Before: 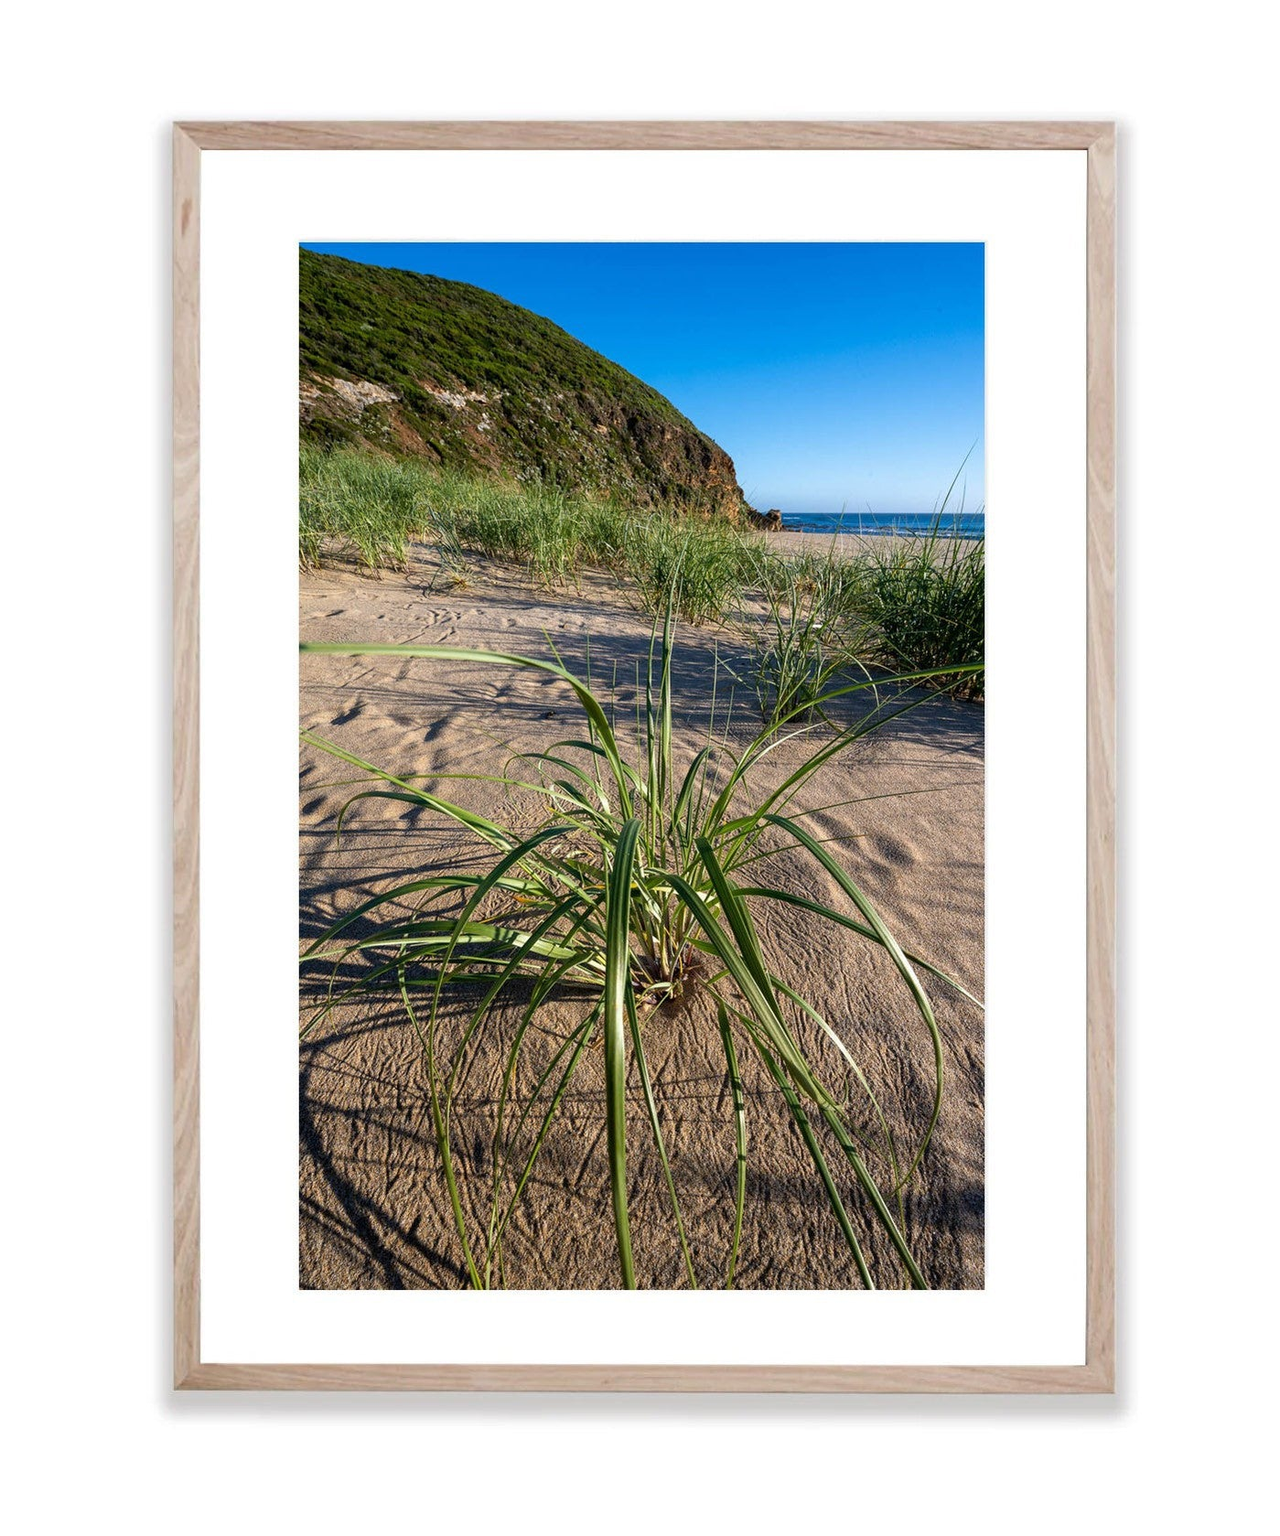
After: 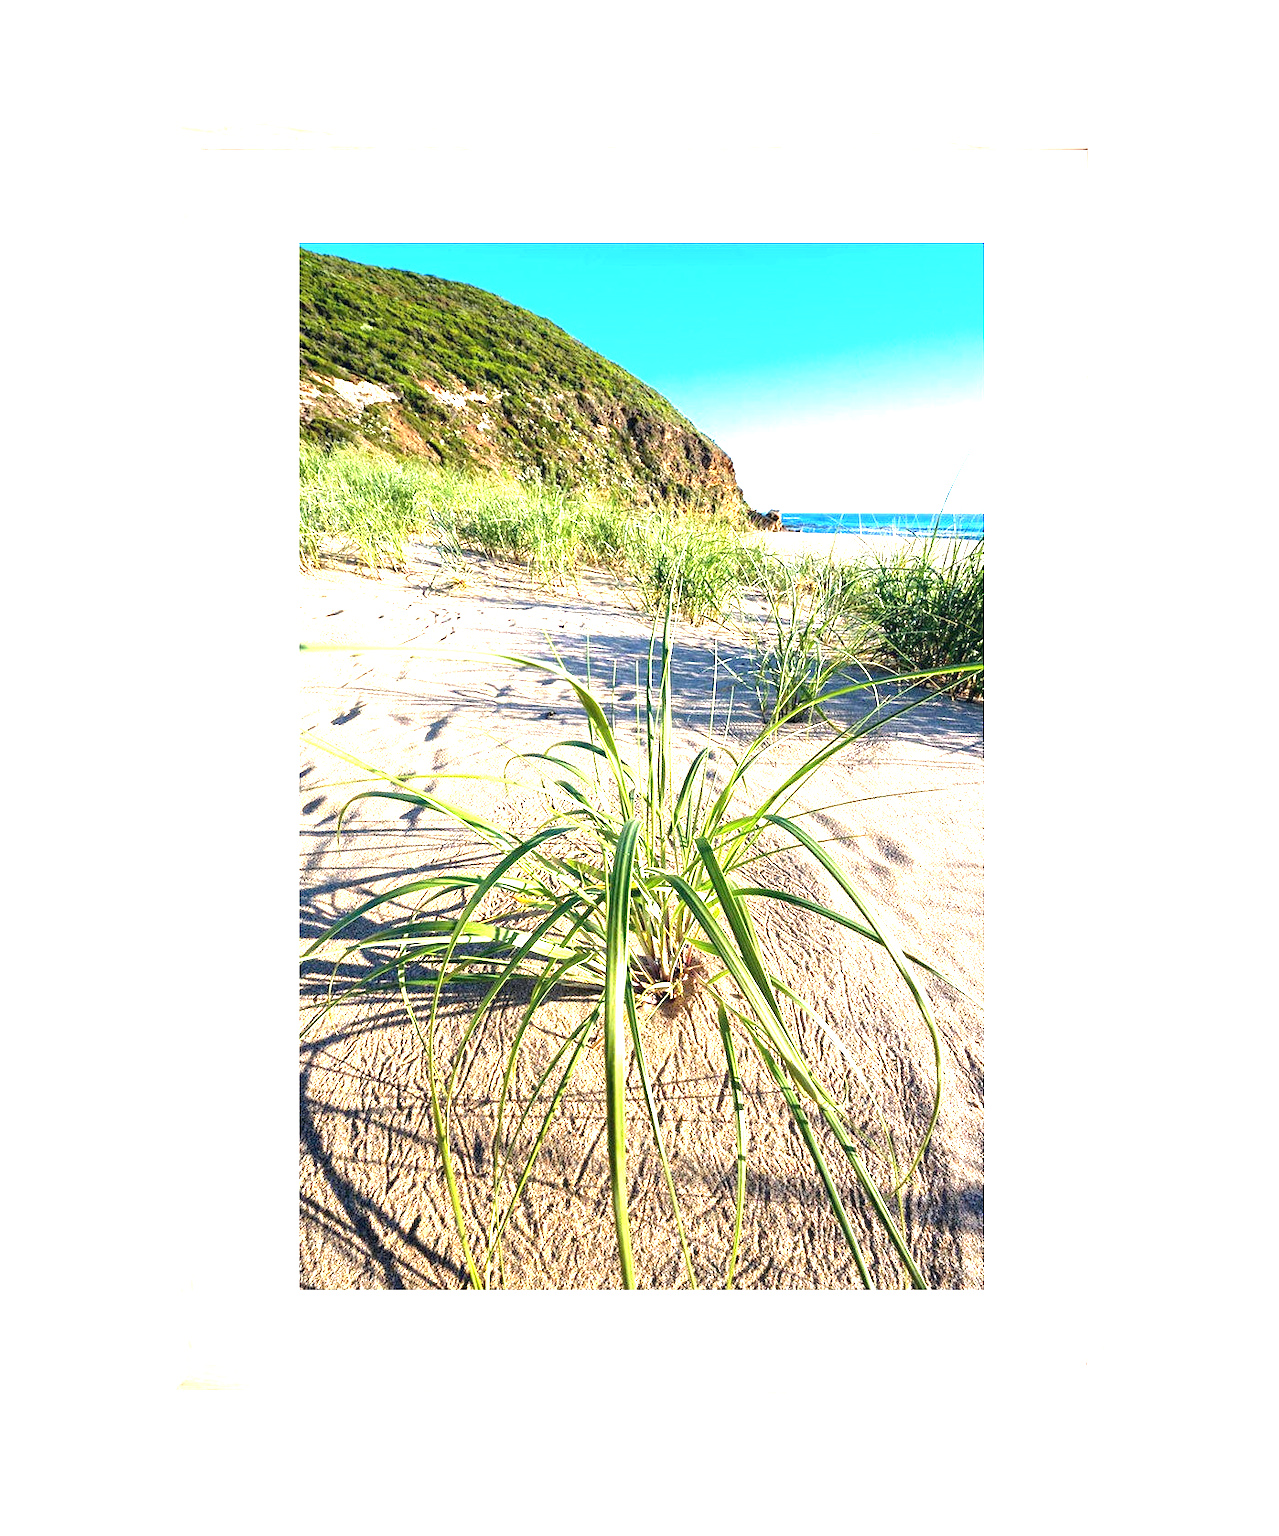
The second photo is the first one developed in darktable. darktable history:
exposure: black level correction 0, exposure 2.422 EV, compensate highlight preservation false
color correction: highlights a* 0.288, highlights b* 2.7, shadows a* -1.01, shadows b* -4.4
